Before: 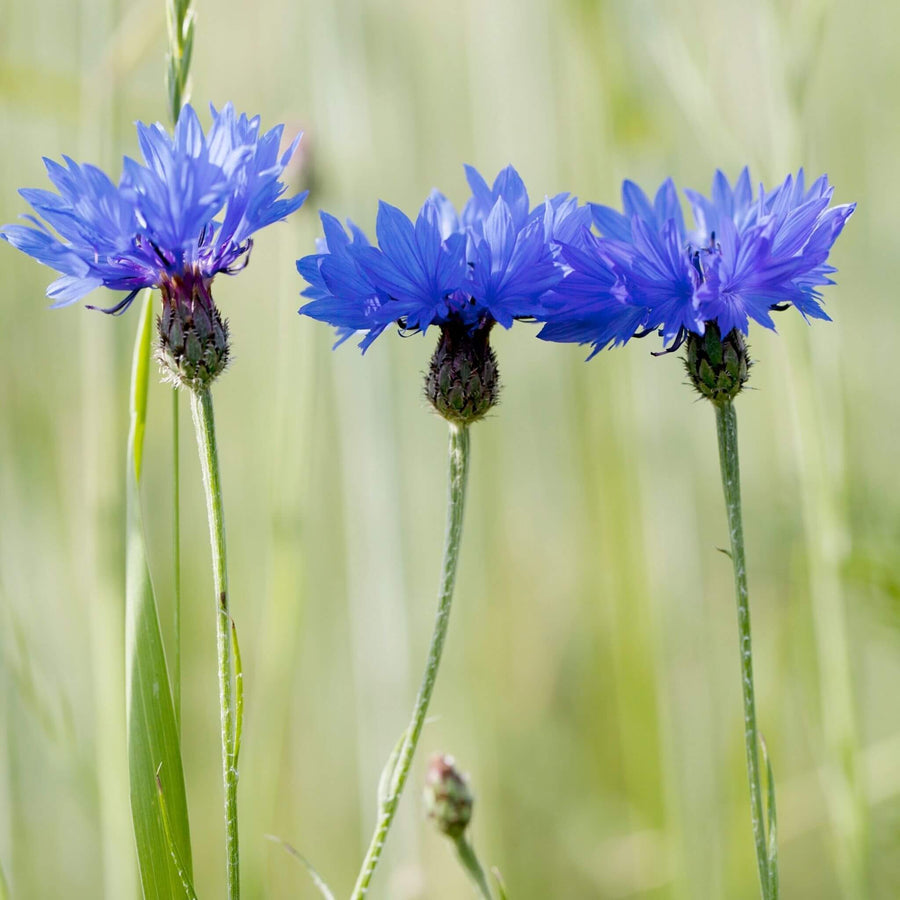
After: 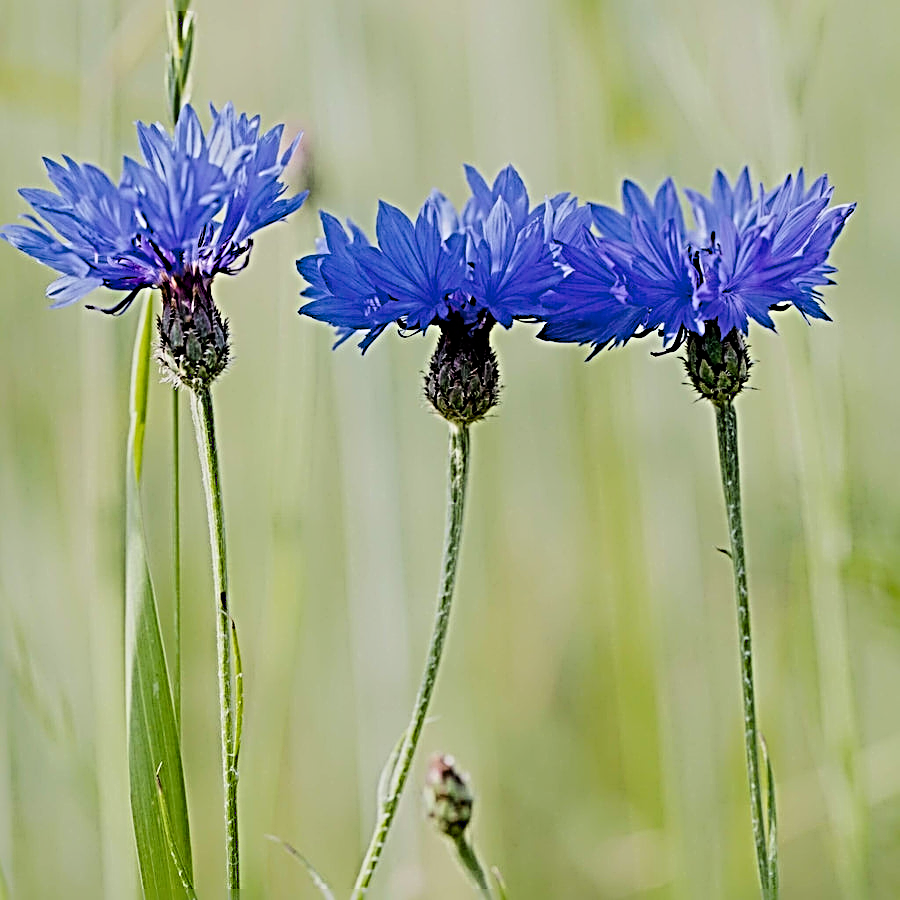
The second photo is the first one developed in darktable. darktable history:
filmic rgb: black relative exposure -7.65 EV, white relative exposure 4.56 EV, hardness 3.61, color science v6 (2022), iterations of high-quality reconstruction 0
sharpen: radius 4.046, amount 1.998
